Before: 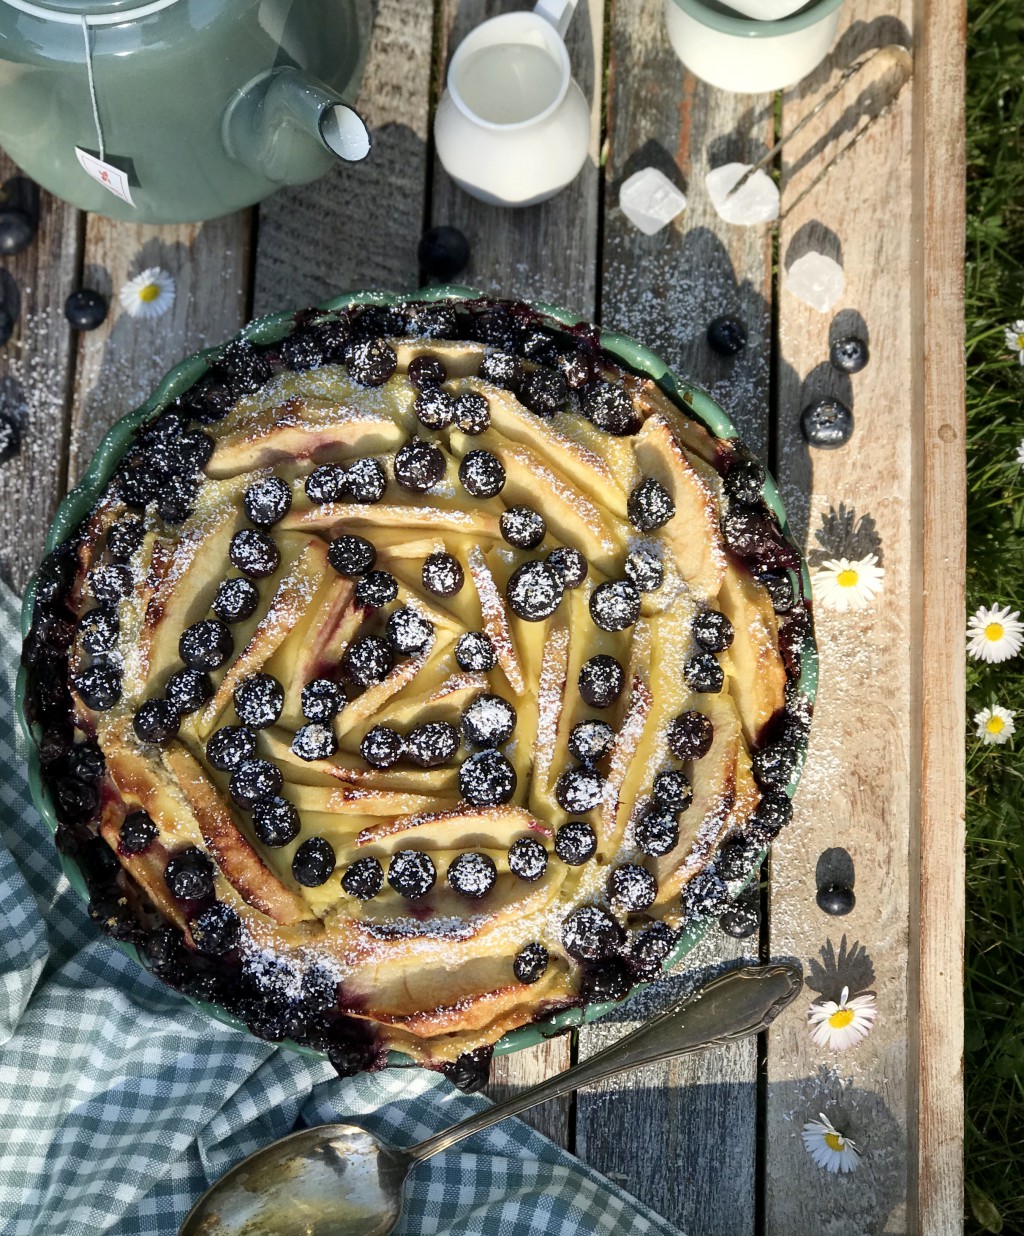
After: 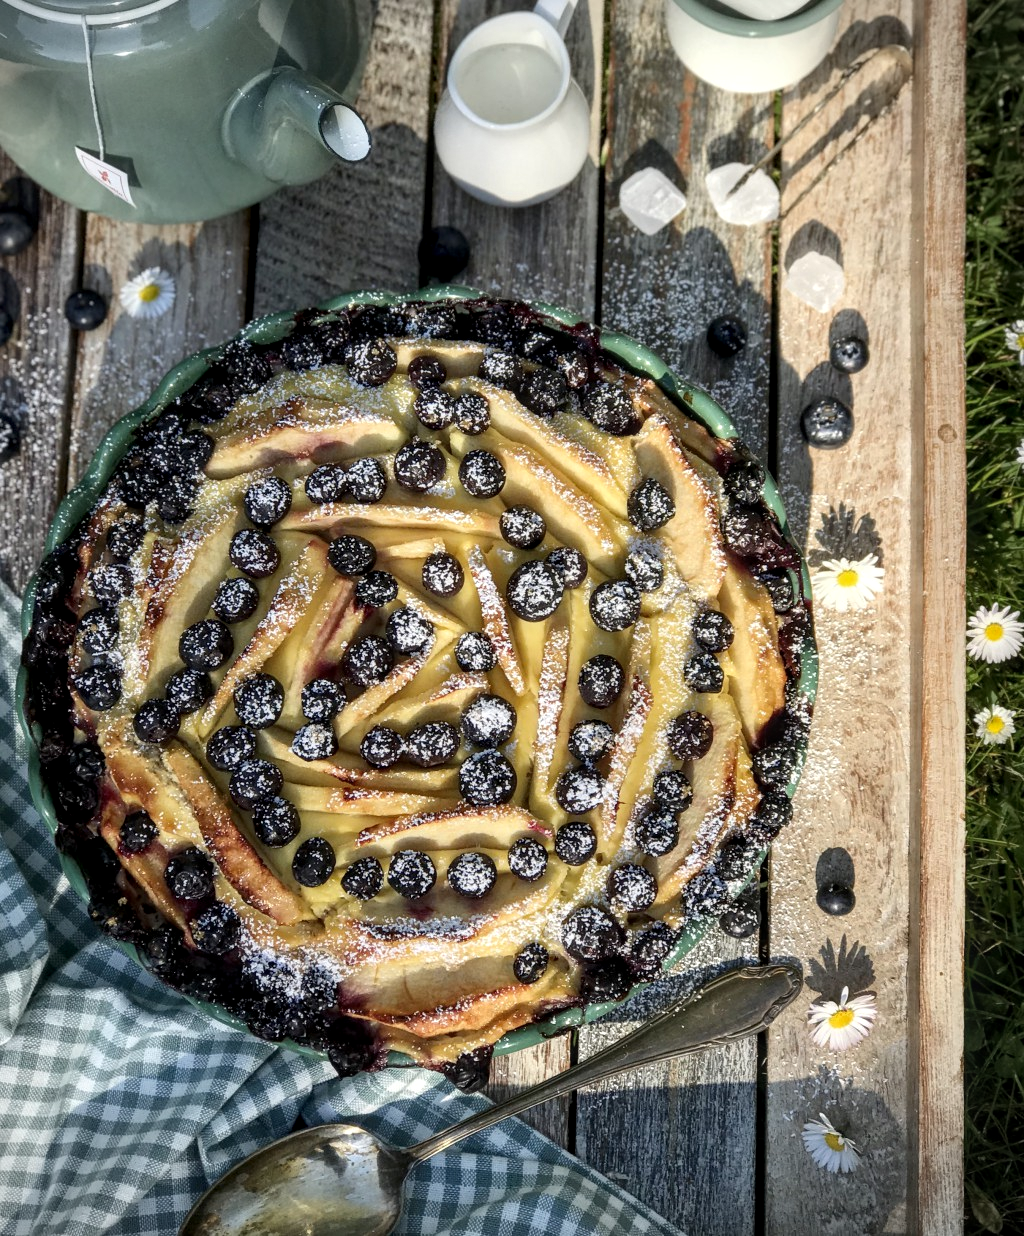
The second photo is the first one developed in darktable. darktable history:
local contrast: detail 130%
vignetting: fall-off start 91.59%
